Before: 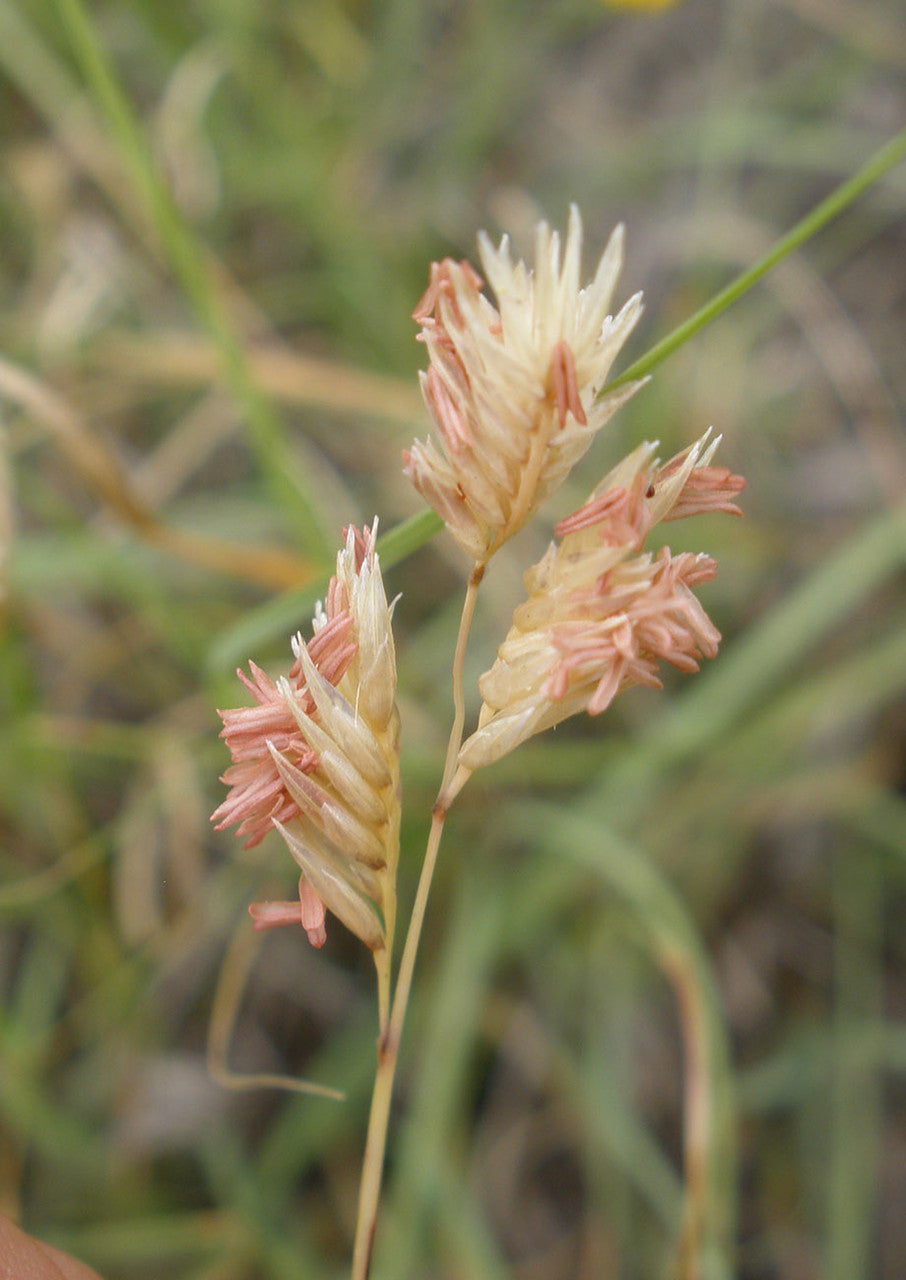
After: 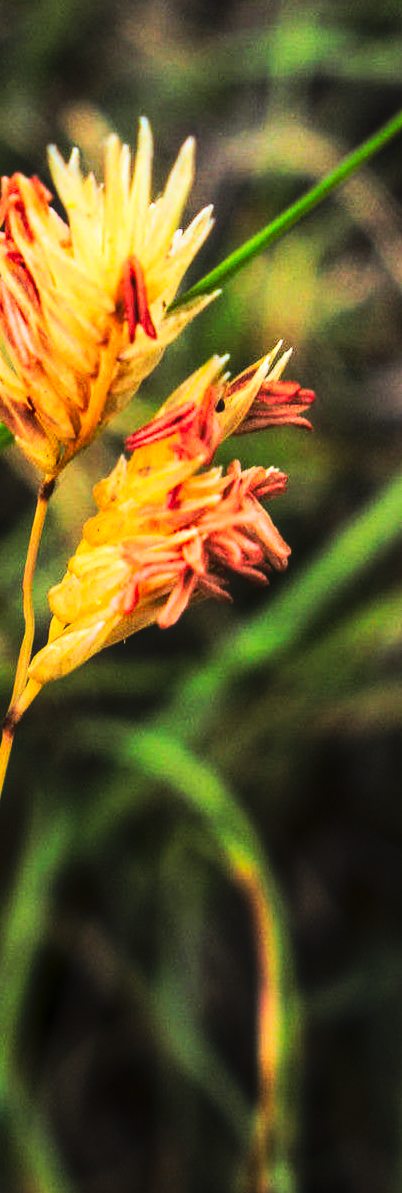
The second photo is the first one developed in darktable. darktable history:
crop: left 47.464%, top 6.765%, right 8.06%
local contrast: on, module defaults
tone curve: curves: ch0 [(0, 0) (0.765, 0.349) (1, 1)], preserve colors none
contrast brightness saturation: contrast 0.617, brightness 0.348, saturation 0.147
